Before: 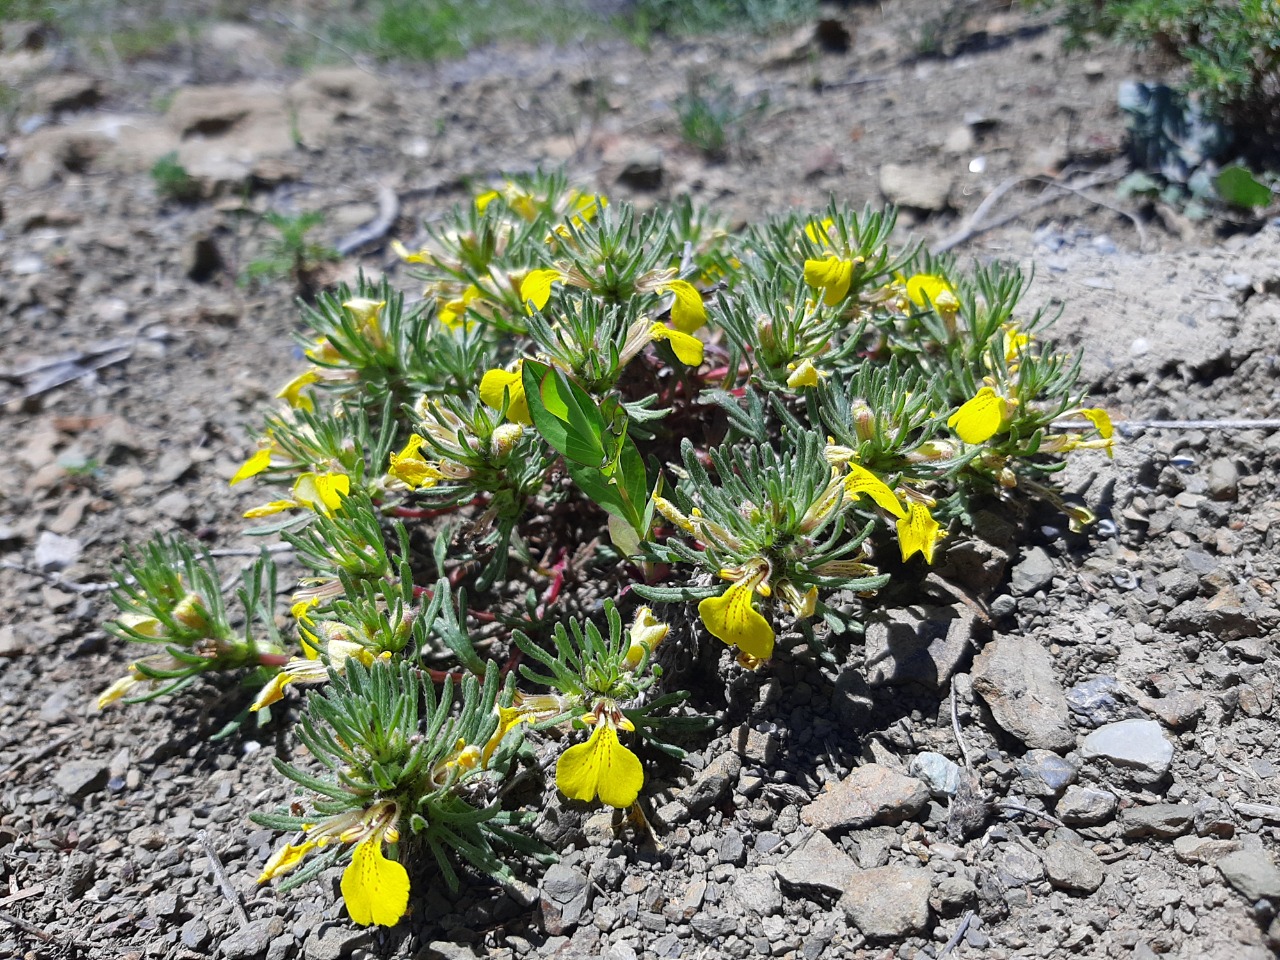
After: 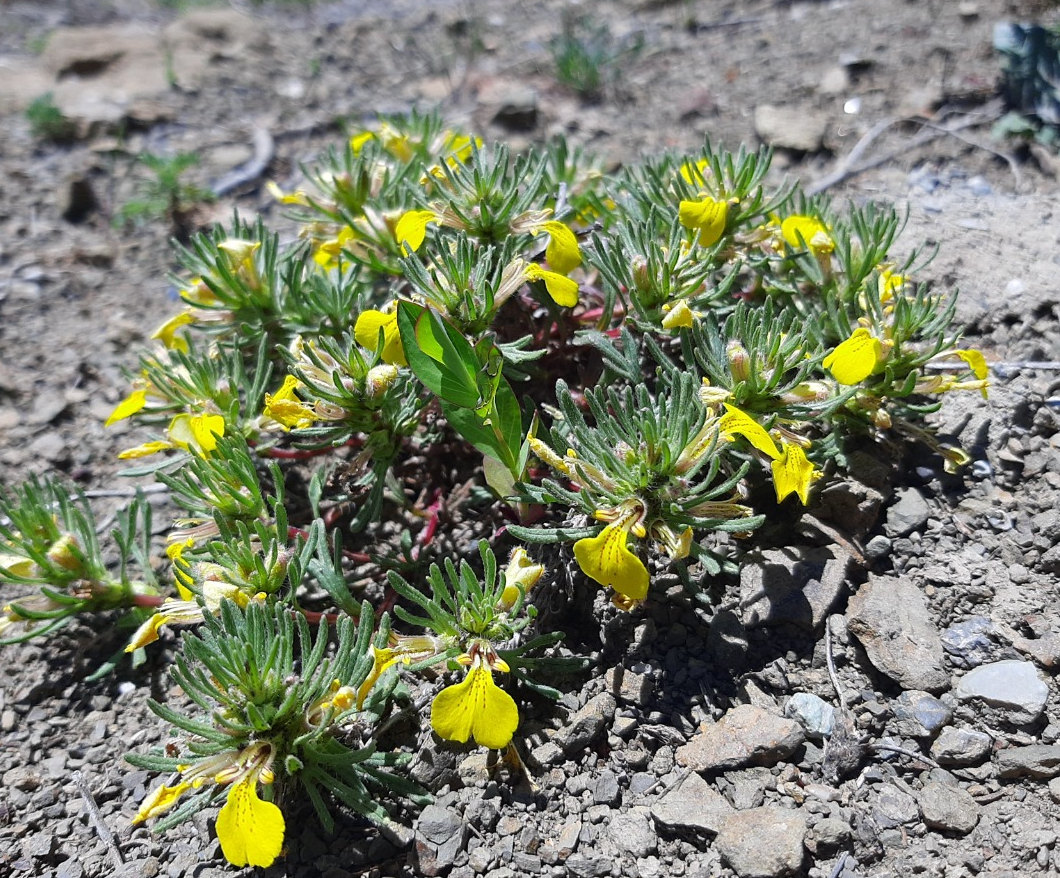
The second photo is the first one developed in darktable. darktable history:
crop: left 9.835%, top 6.238%, right 7.323%, bottom 2.27%
